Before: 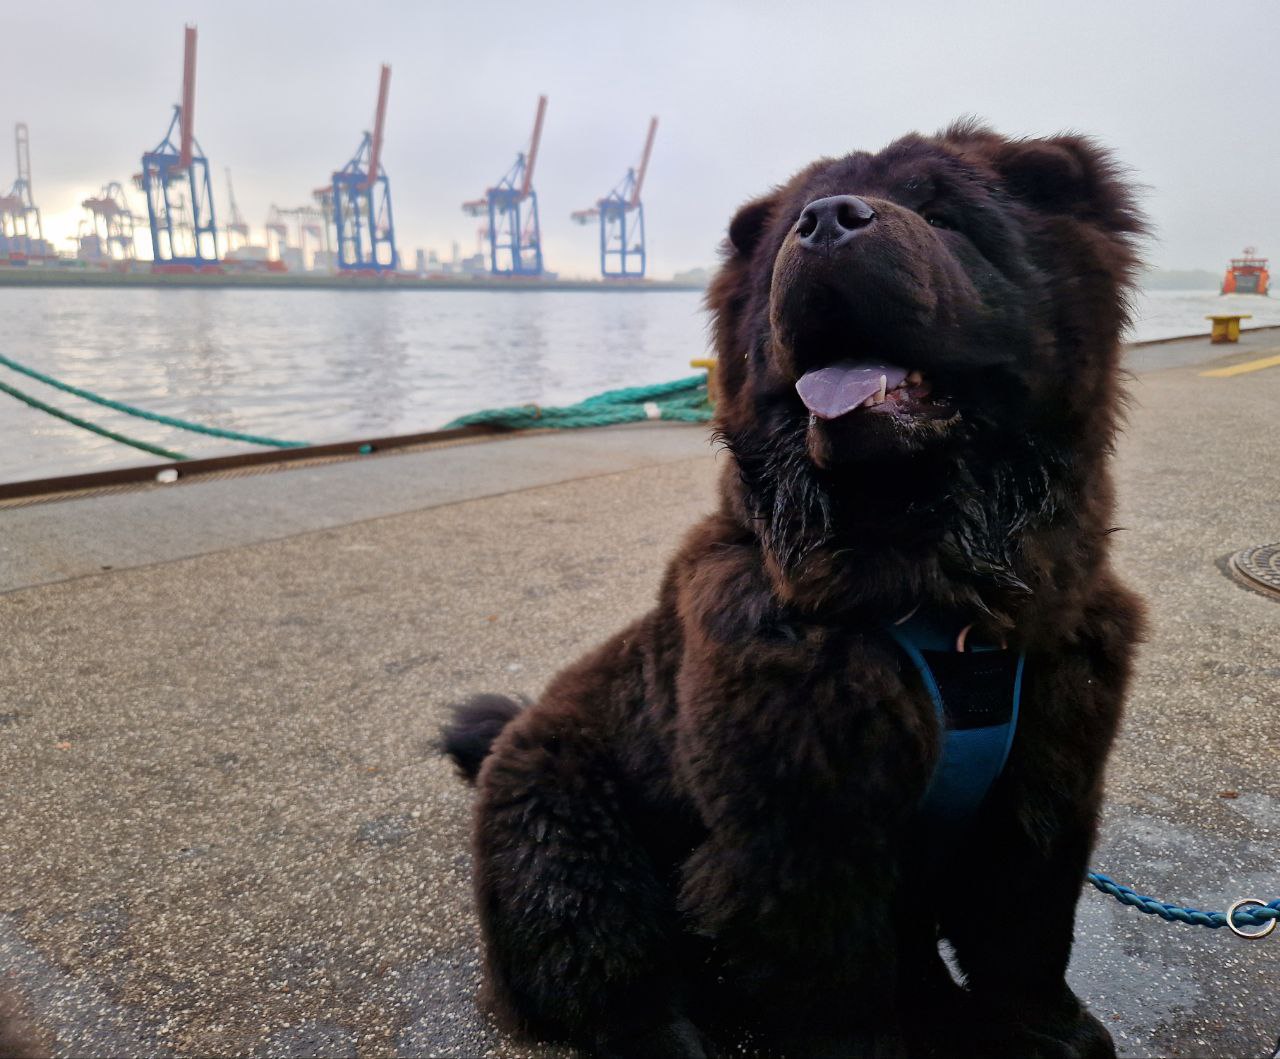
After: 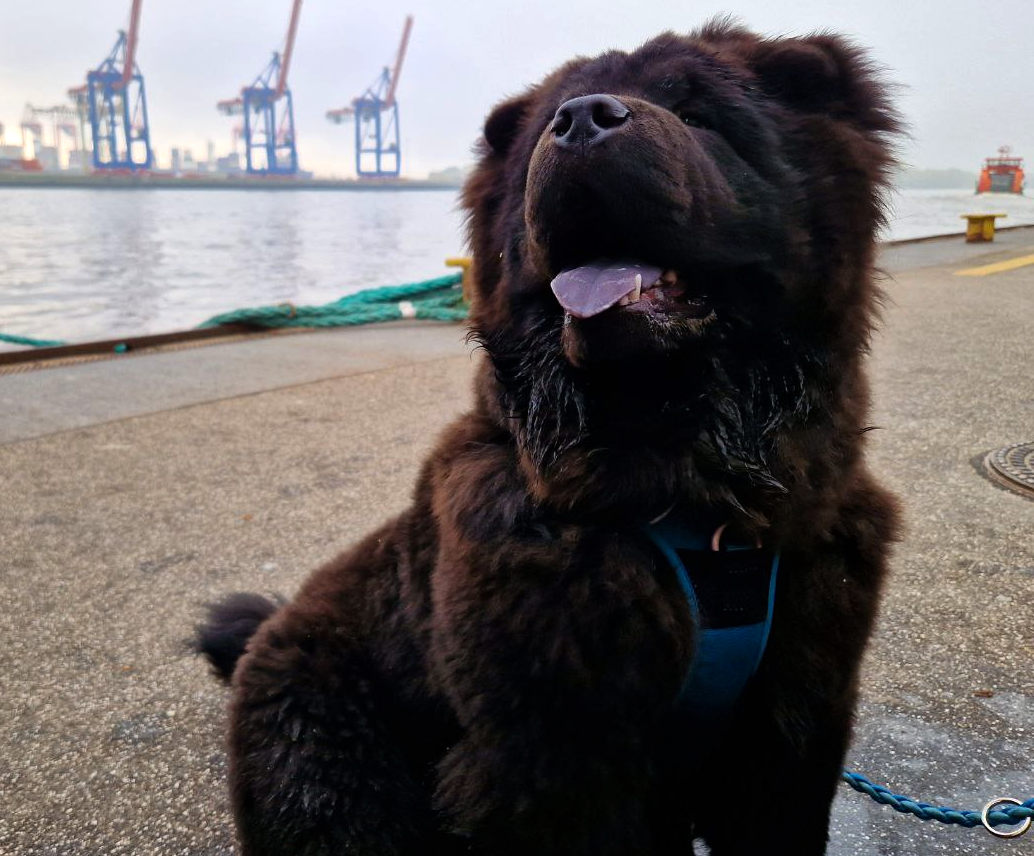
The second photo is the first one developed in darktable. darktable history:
color balance: contrast 10%
crop: left 19.159%, top 9.58%, bottom 9.58%
